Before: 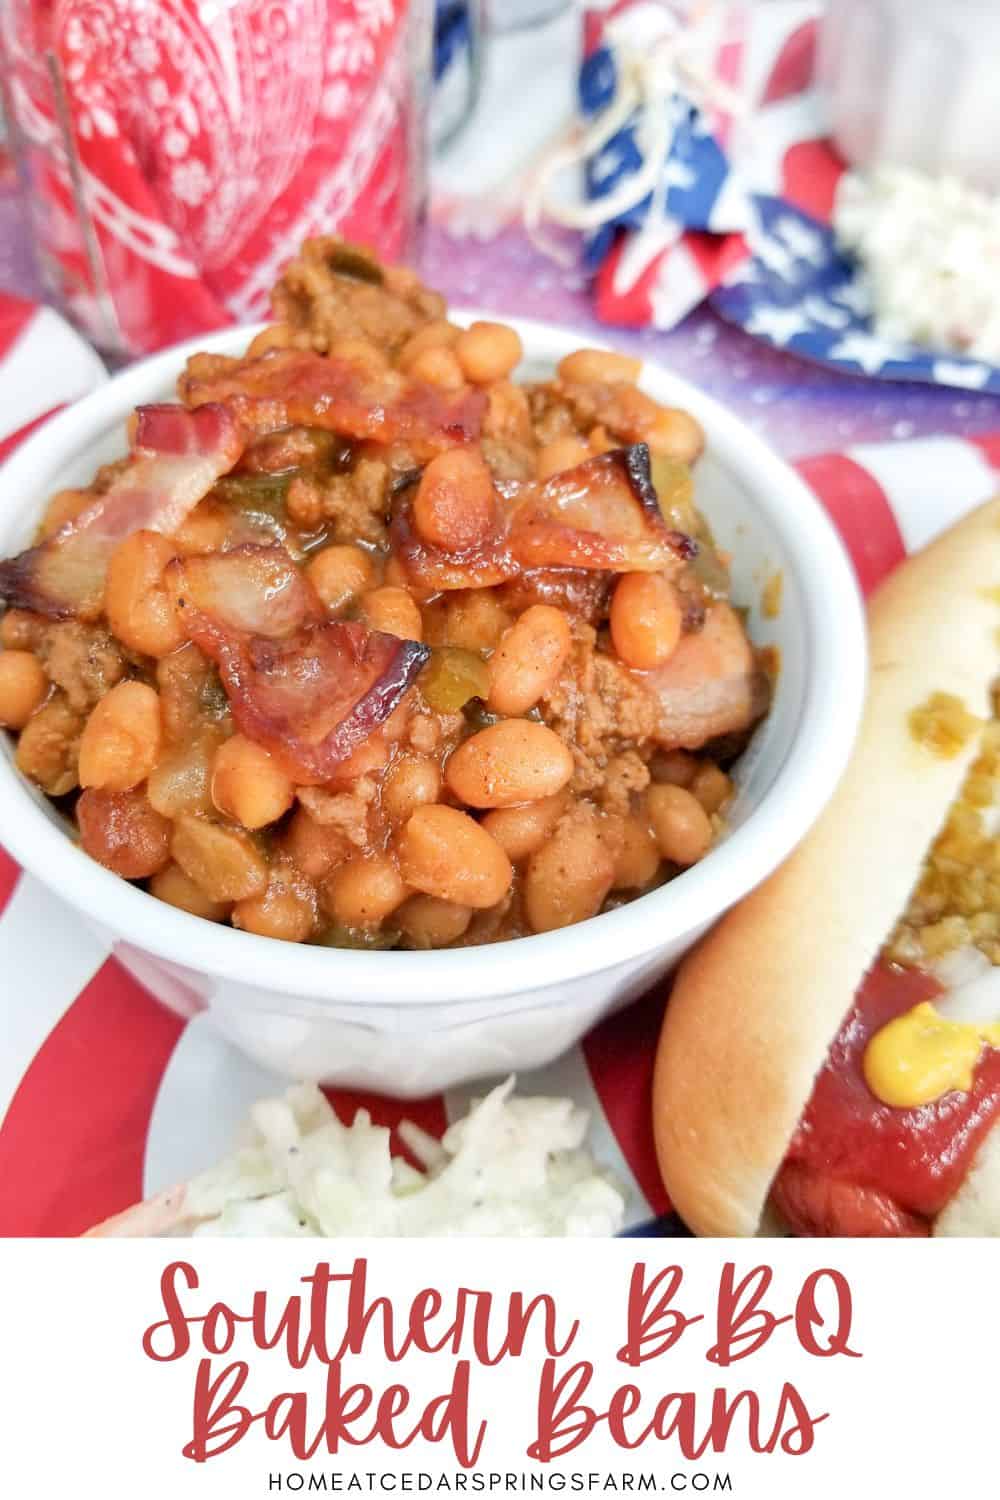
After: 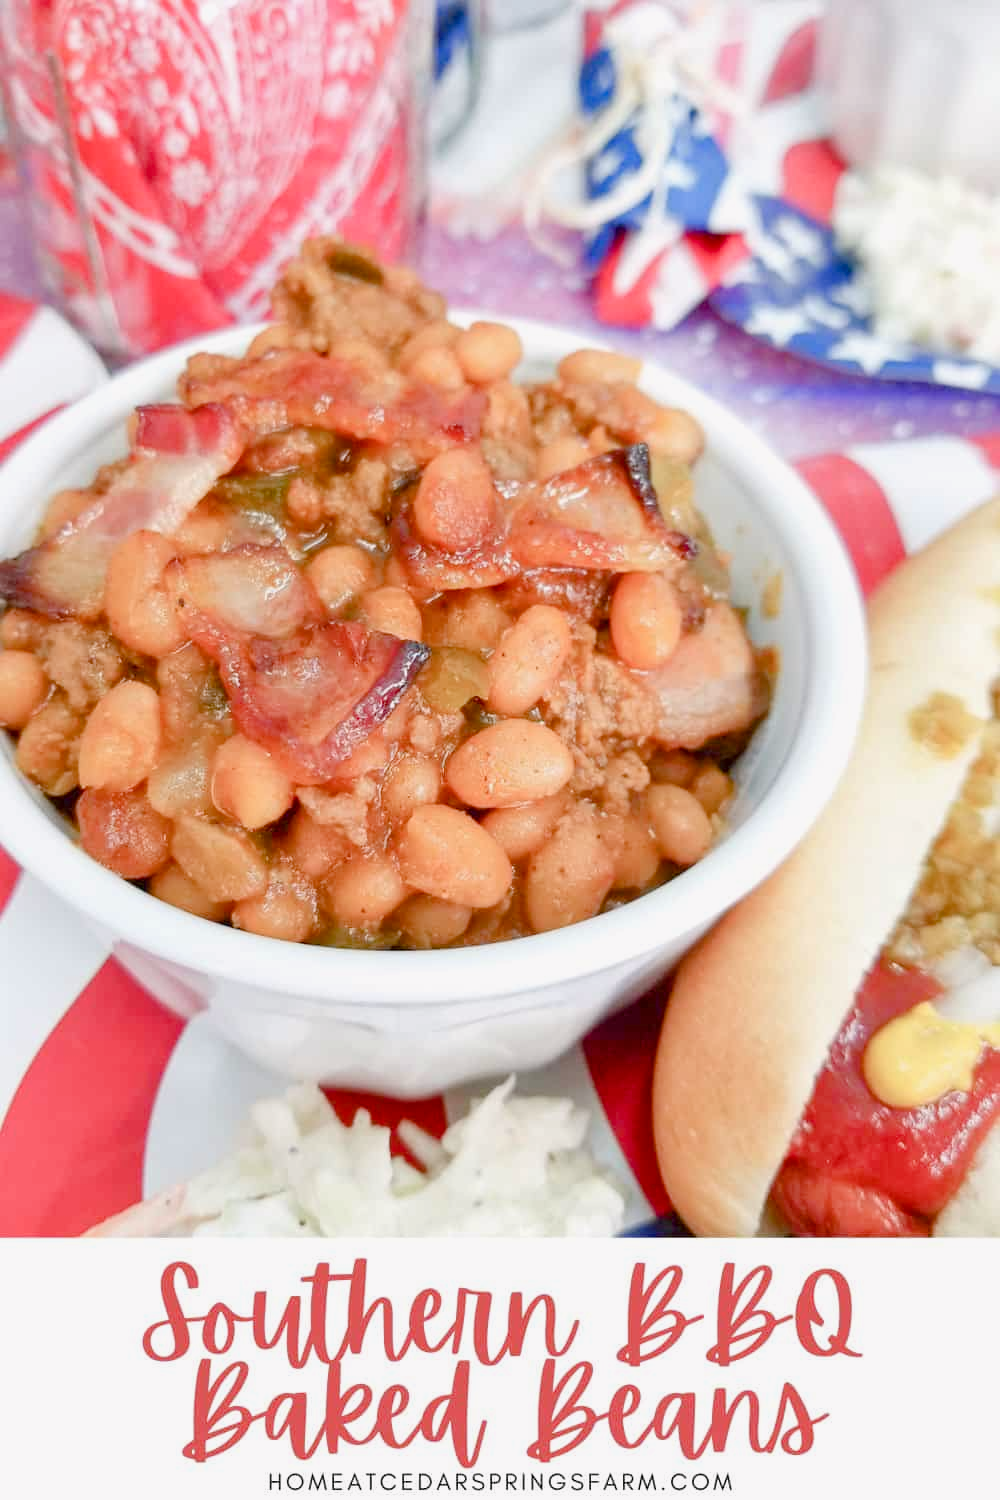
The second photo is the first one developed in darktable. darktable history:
color balance rgb: shadows lift › chroma 1%, shadows lift › hue 113°, highlights gain › chroma 0.2%, highlights gain › hue 333°, perceptual saturation grading › global saturation 20%, perceptual saturation grading › highlights -50%, perceptual saturation grading › shadows 25%, contrast -20%
exposure: black level correction 0, exposure 0.5 EV, compensate exposure bias true, compensate highlight preservation false
